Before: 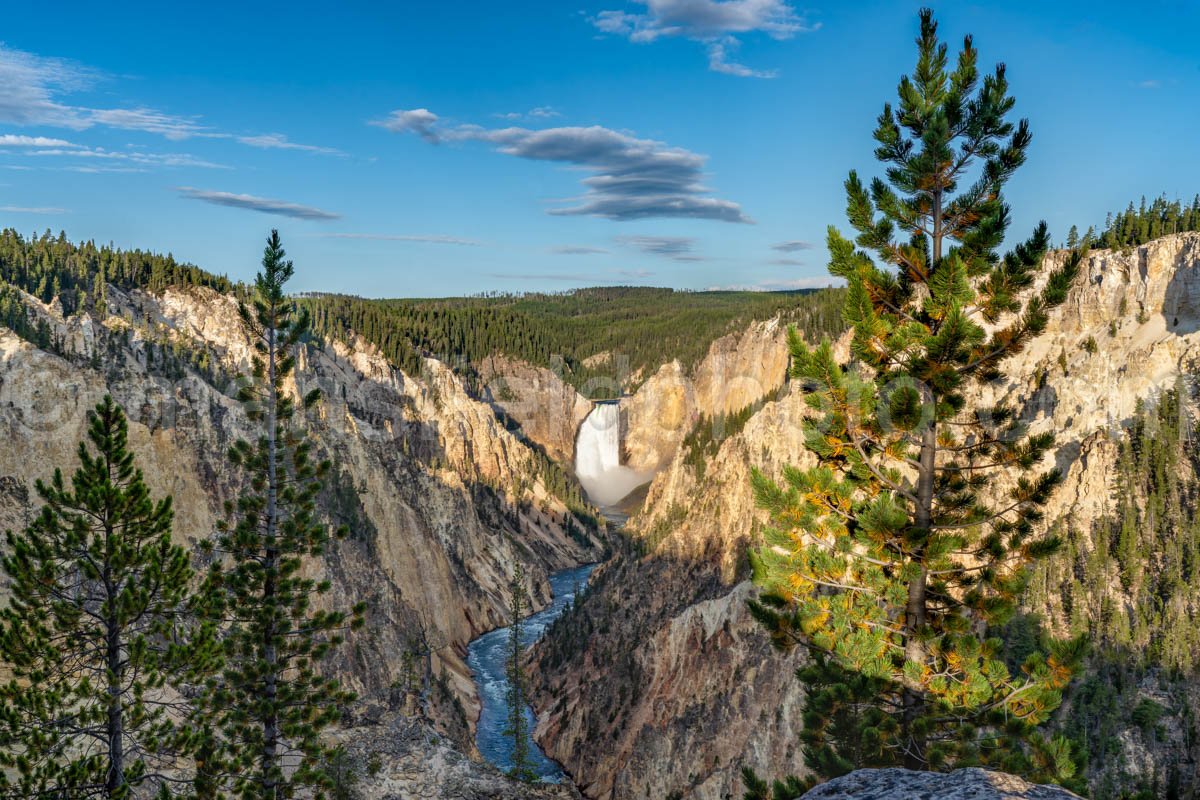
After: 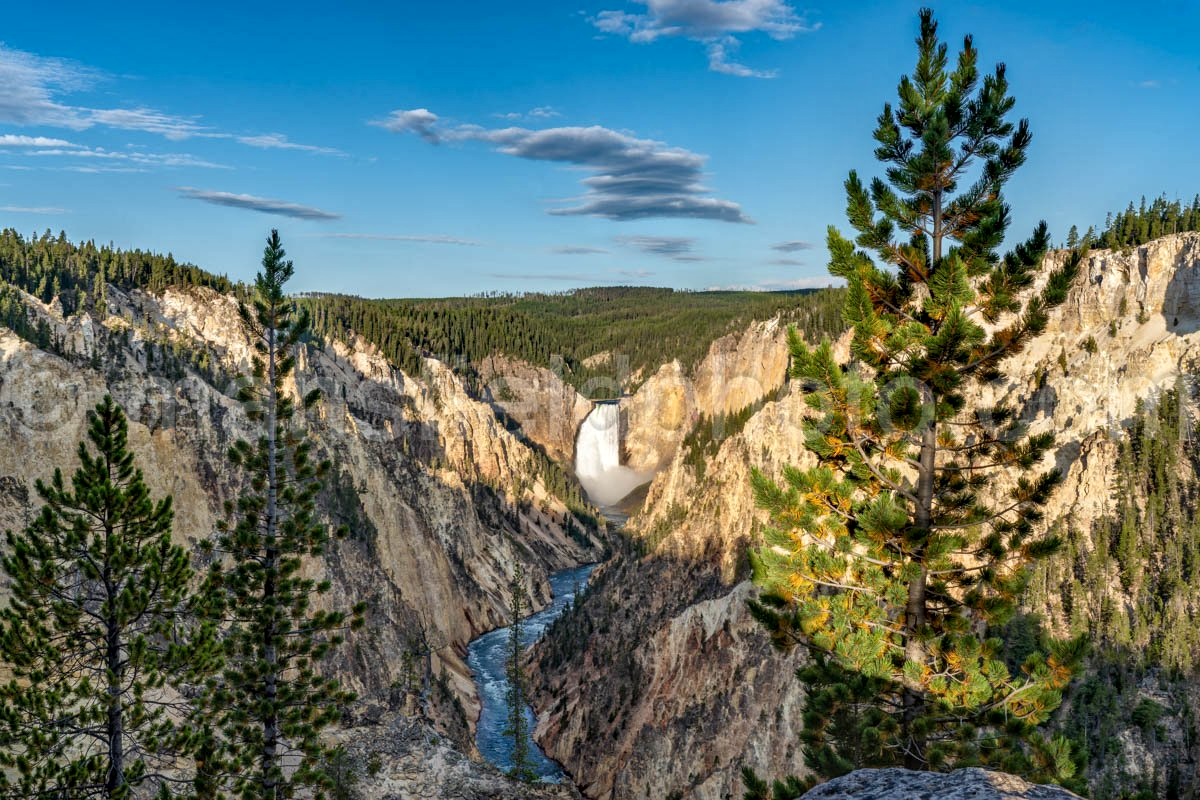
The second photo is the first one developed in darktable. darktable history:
local contrast: mode bilateral grid, contrast 29, coarseness 25, midtone range 0.2
